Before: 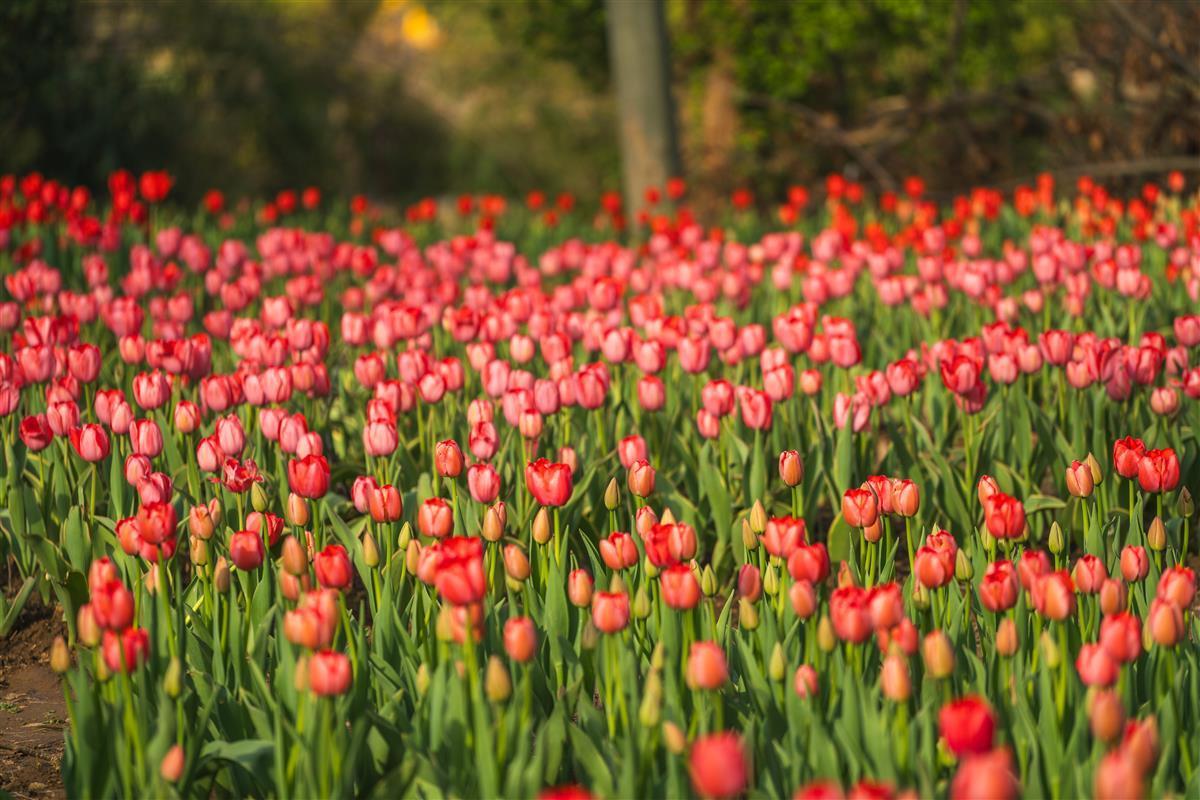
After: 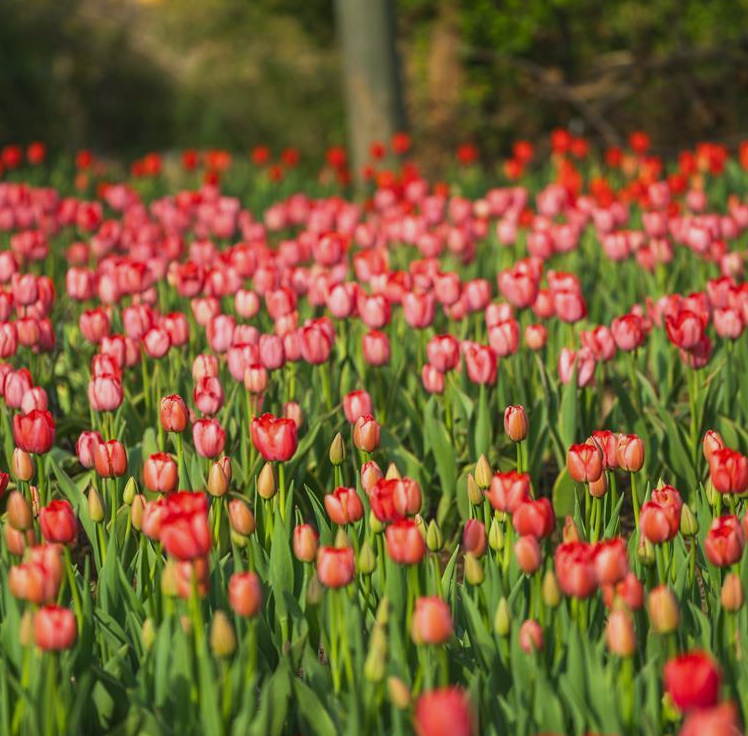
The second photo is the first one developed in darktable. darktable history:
crop and rotate: left 22.918%, top 5.629%, right 14.711%, bottom 2.247%
white balance: red 0.925, blue 1.046
